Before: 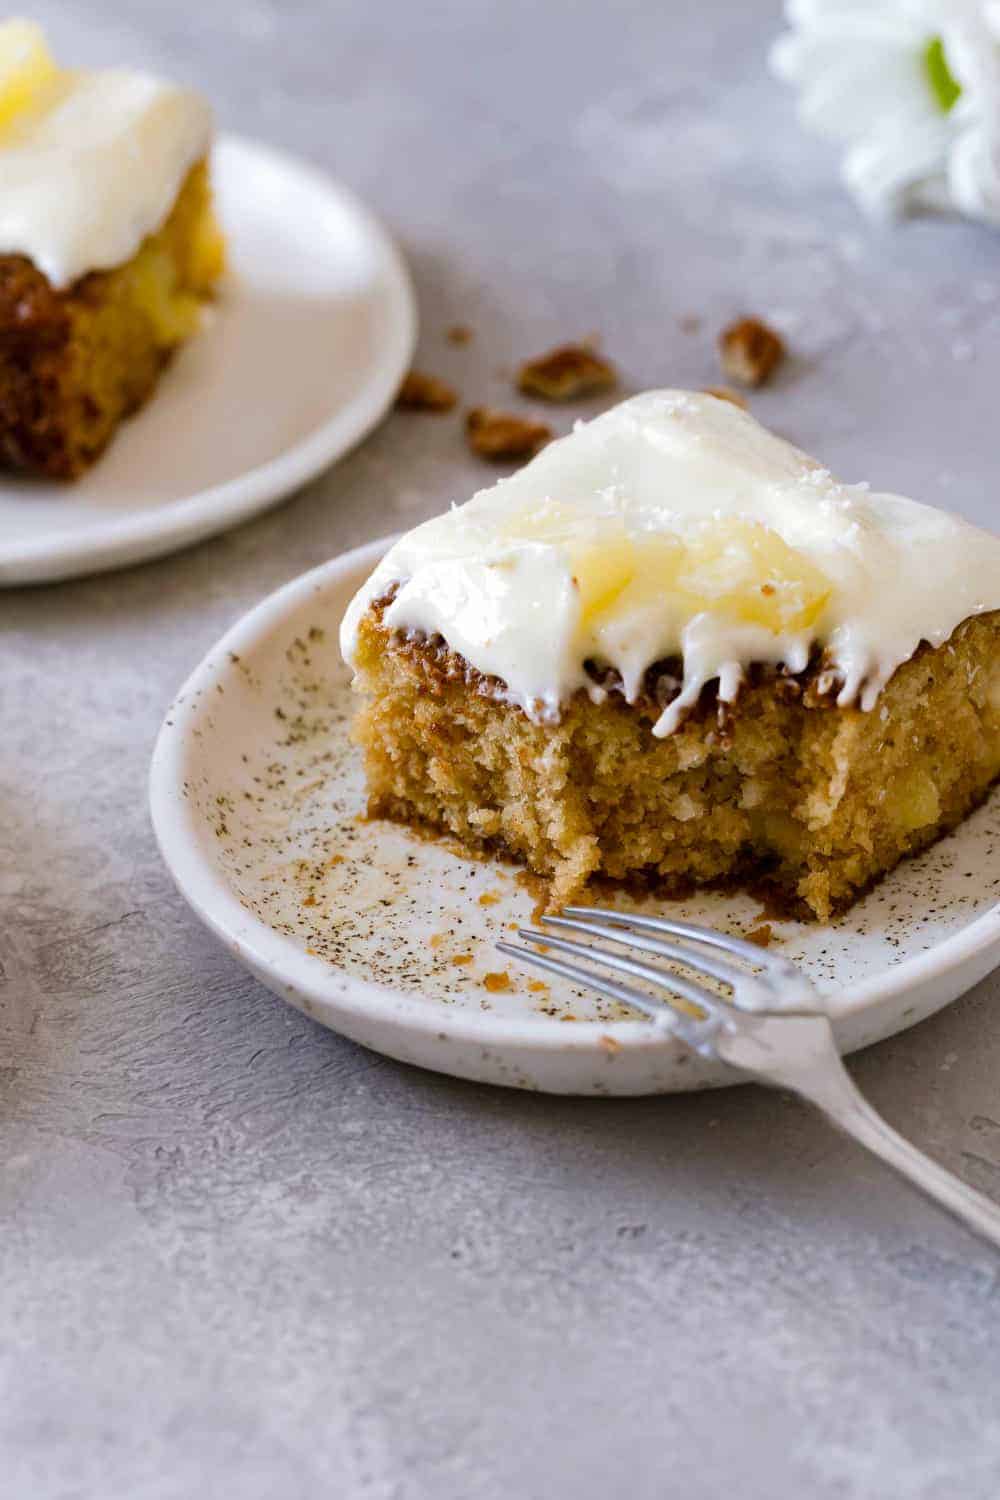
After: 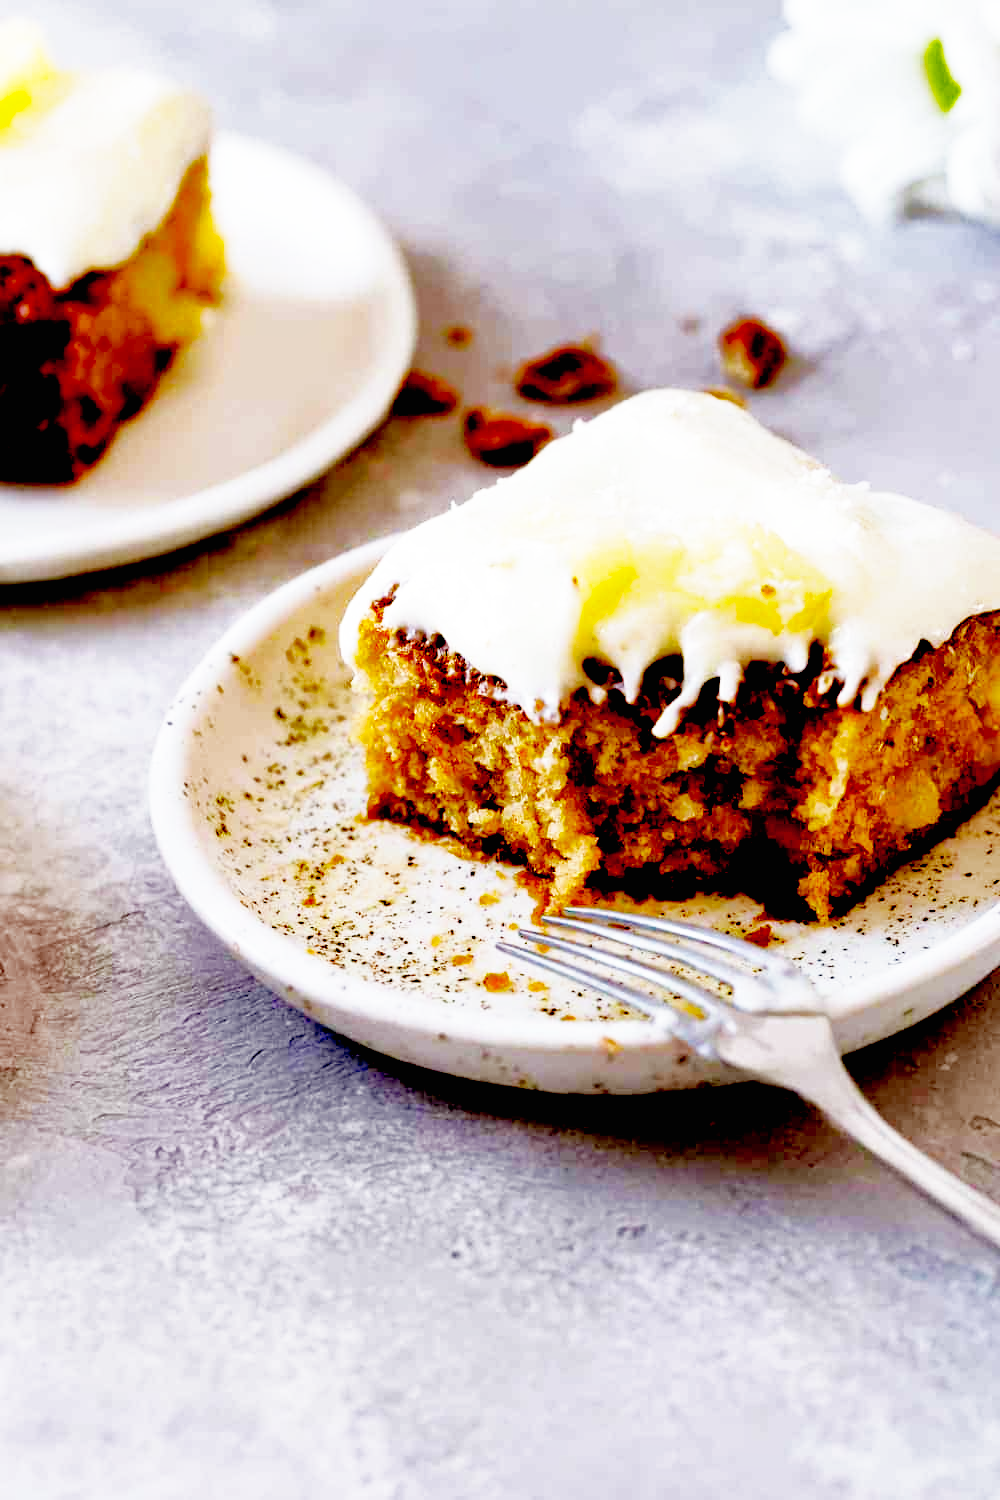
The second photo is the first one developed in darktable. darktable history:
base curve: curves: ch0 [(0, 0) (0.007, 0.004) (0.027, 0.03) (0.046, 0.07) (0.207, 0.54) (0.442, 0.872) (0.673, 0.972) (1, 1)], preserve colors none
exposure: black level correction 0.056, compensate highlight preservation false
shadows and highlights: on, module defaults
